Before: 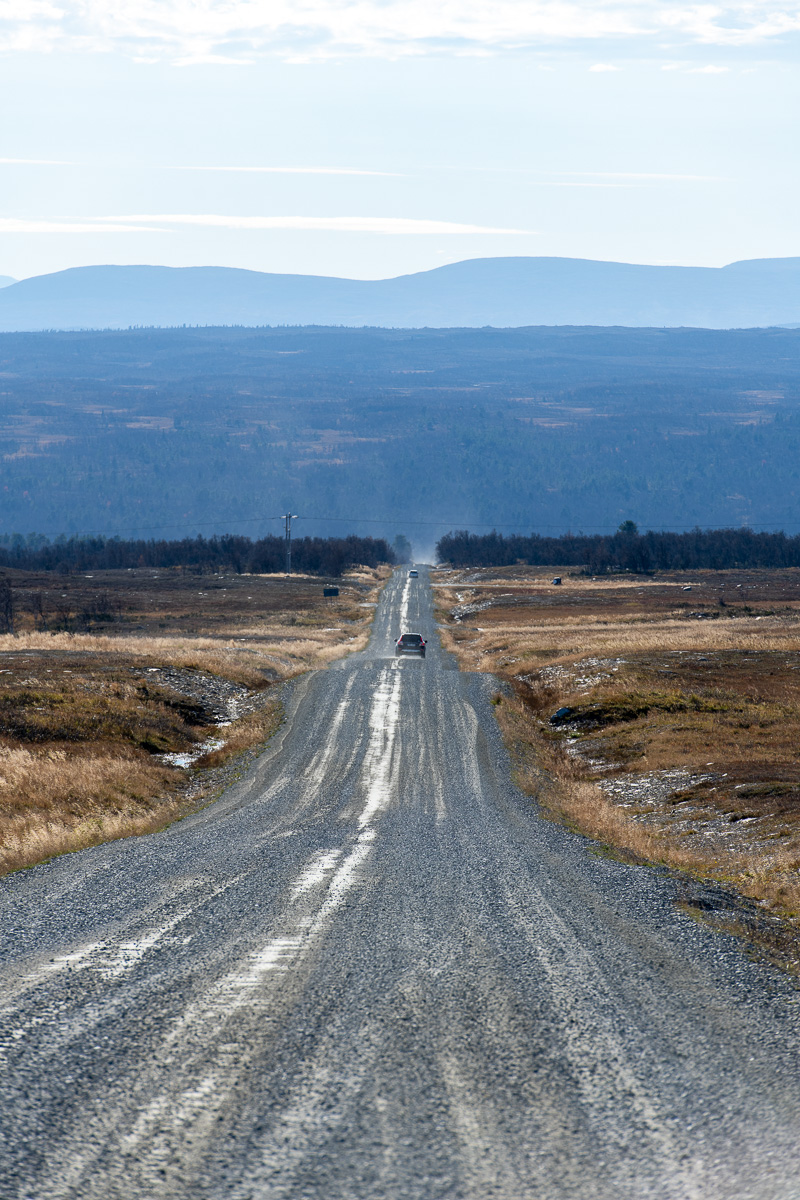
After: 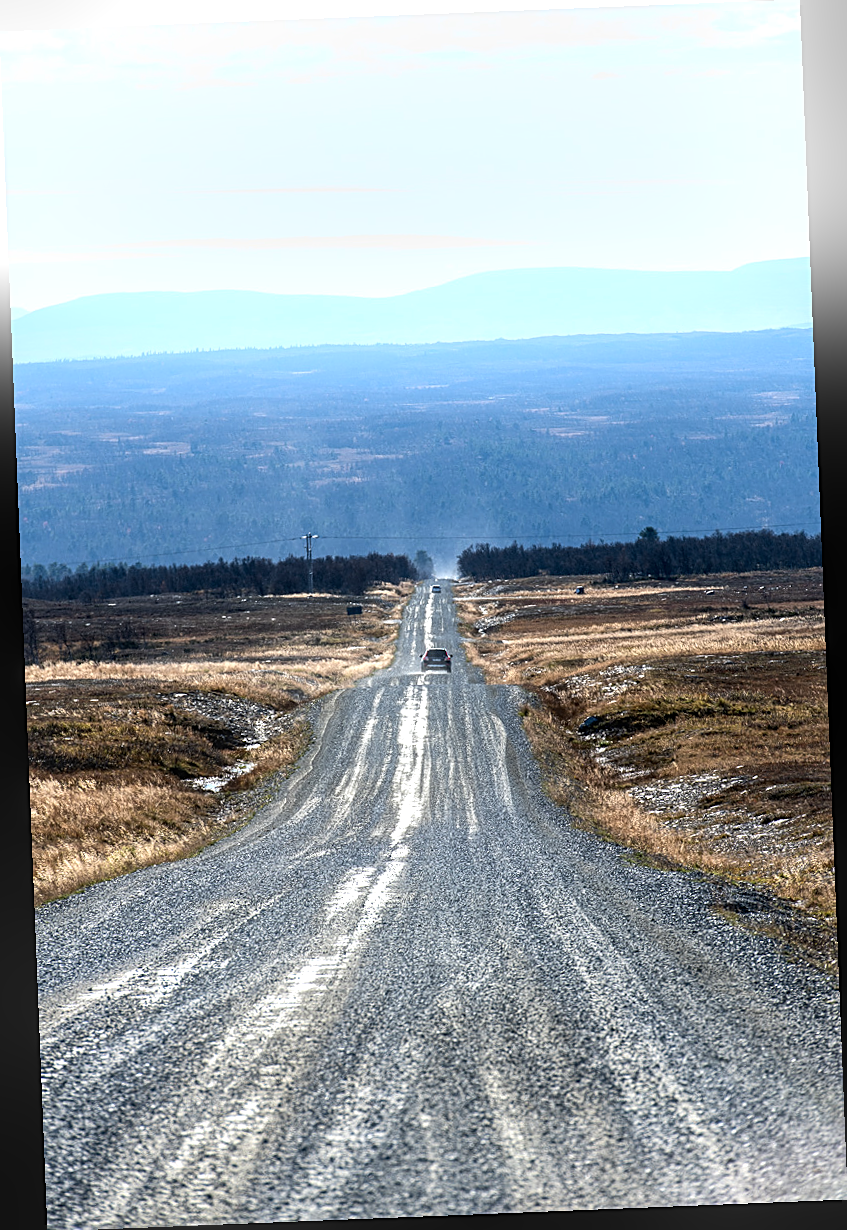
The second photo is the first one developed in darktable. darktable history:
sharpen: on, module defaults
bloom: size 16%, threshold 98%, strength 20%
rotate and perspective: rotation -2.29°, automatic cropping off
local contrast: on, module defaults
tone equalizer: -8 EV -0.75 EV, -7 EV -0.7 EV, -6 EV -0.6 EV, -5 EV -0.4 EV, -3 EV 0.4 EV, -2 EV 0.6 EV, -1 EV 0.7 EV, +0 EV 0.75 EV, edges refinement/feathering 500, mask exposure compensation -1.57 EV, preserve details no
